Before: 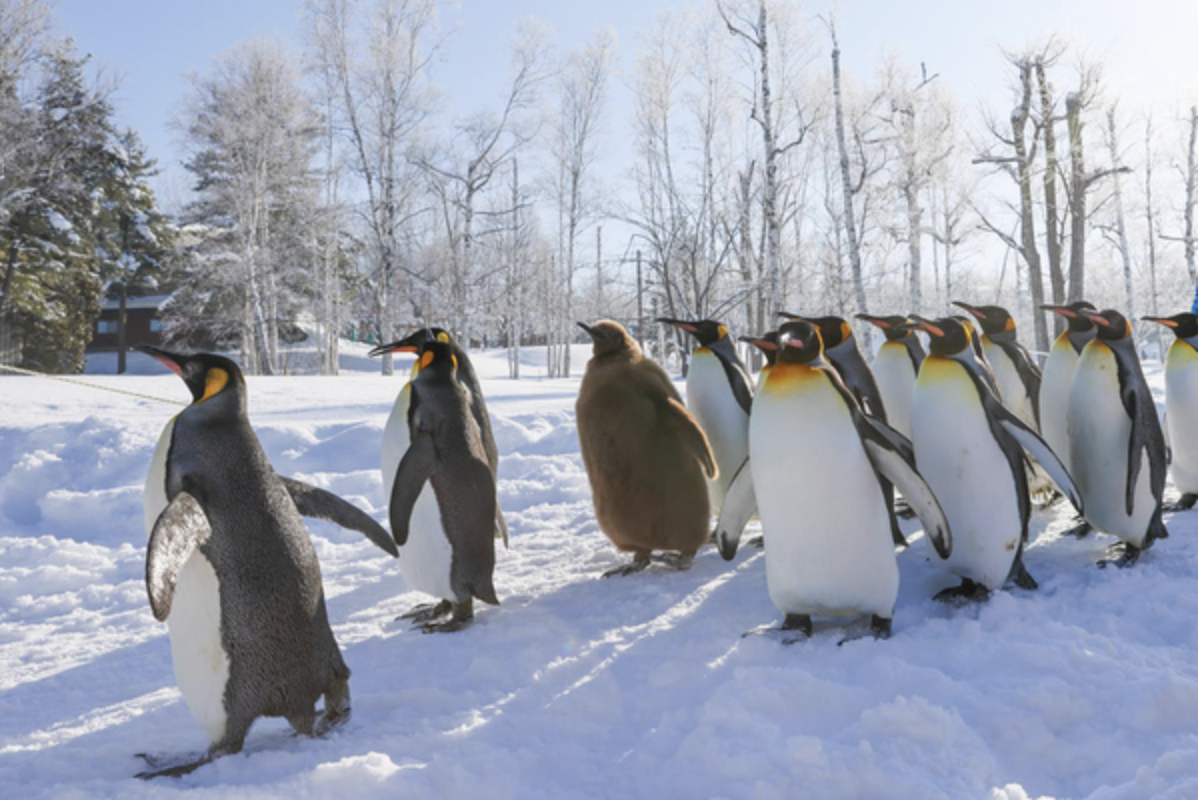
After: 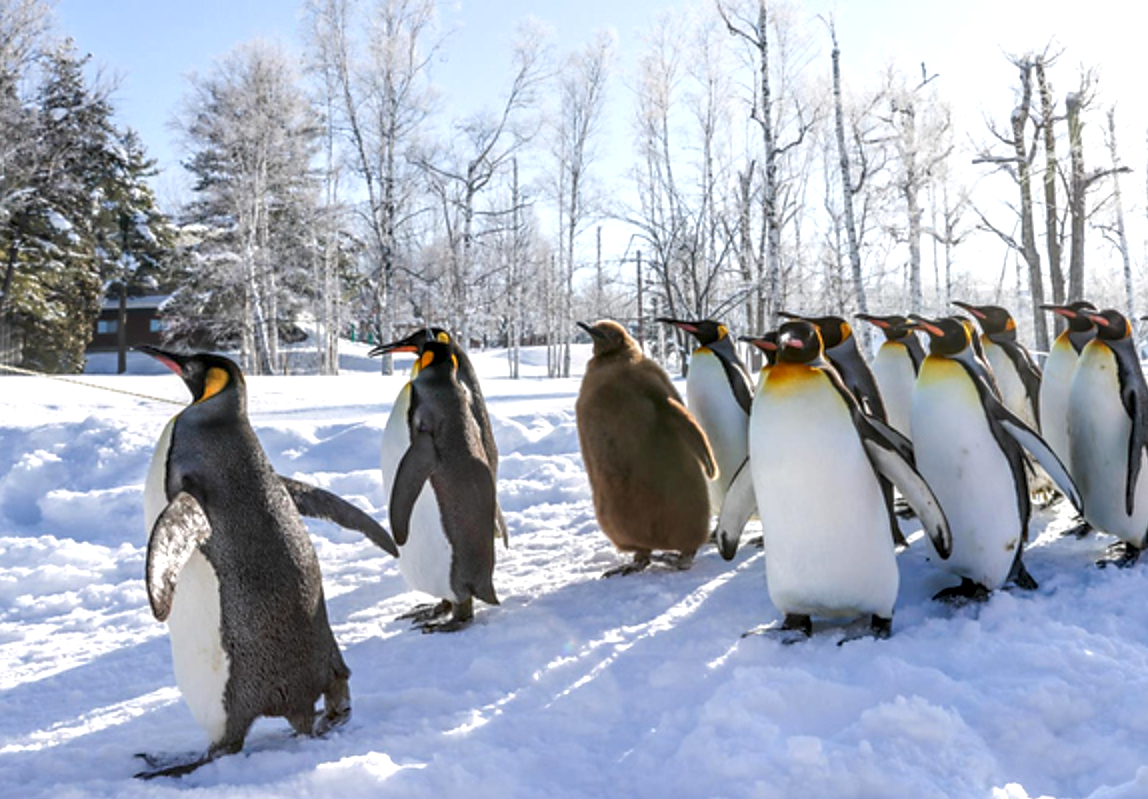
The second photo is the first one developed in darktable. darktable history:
exposure: black level correction 0.005, exposure 0.283 EV, compensate highlight preservation false
crop: right 4.169%, bottom 0.017%
local contrast: detail 150%
sharpen: radius 1.862, amount 0.39, threshold 1.505
tone equalizer: mask exposure compensation -0.511 EV
